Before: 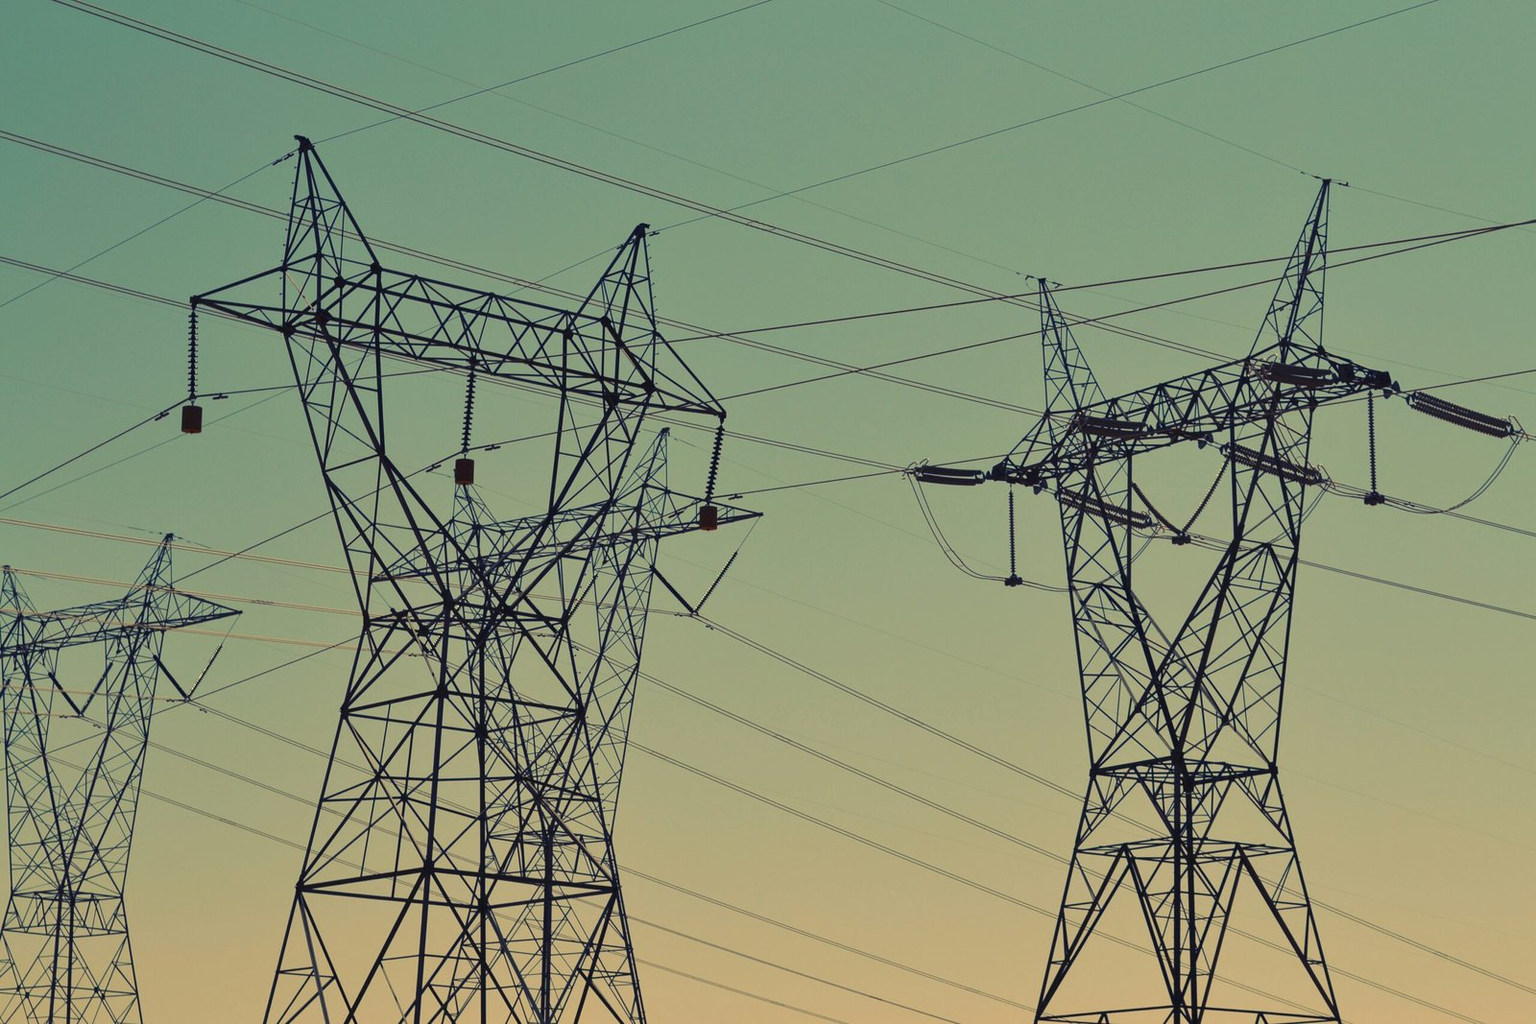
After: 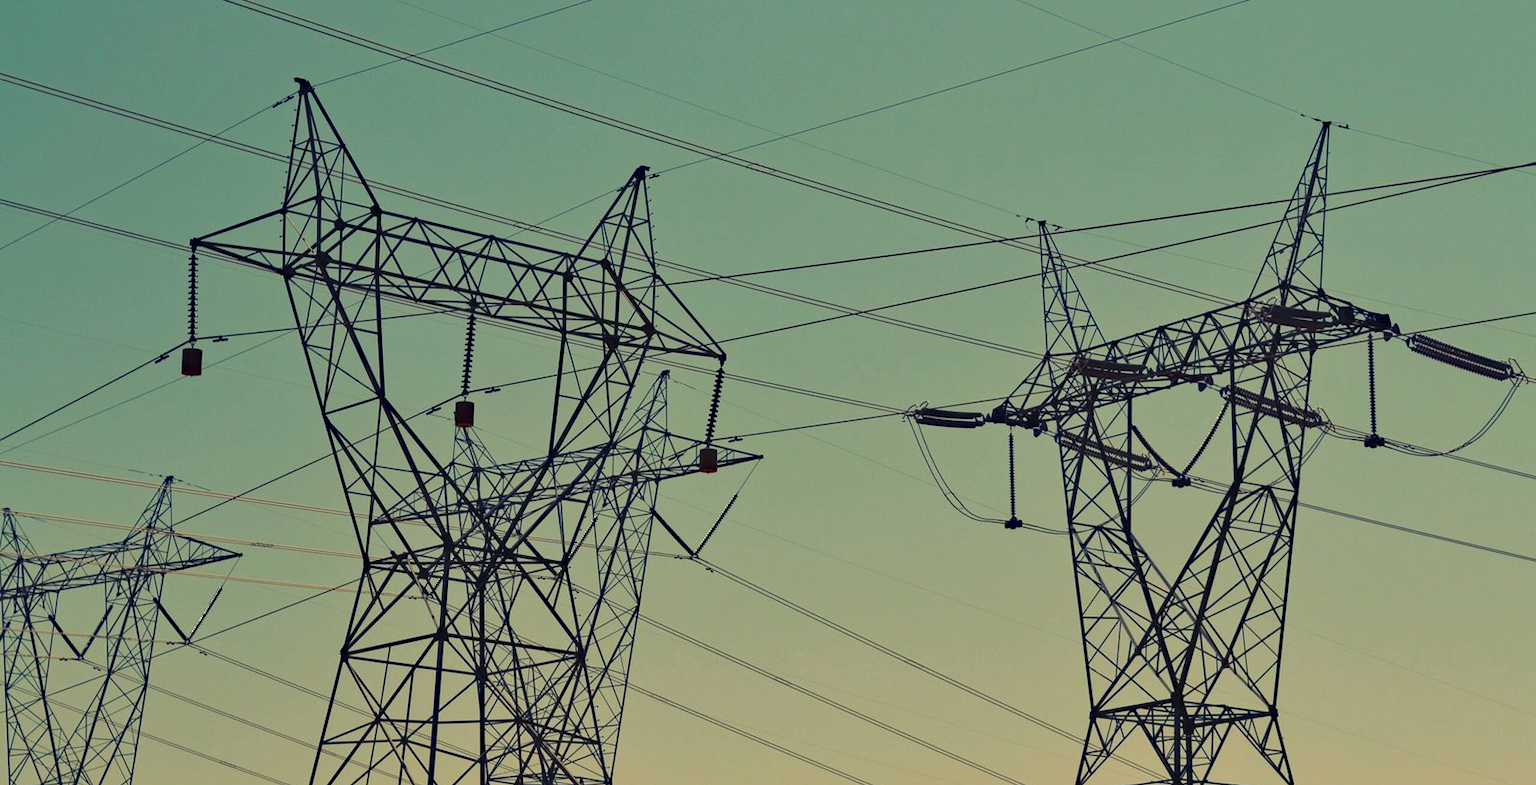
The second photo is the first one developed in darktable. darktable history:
crop: top 5.667%, bottom 17.637%
haze removal: compatibility mode true, adaptive false
